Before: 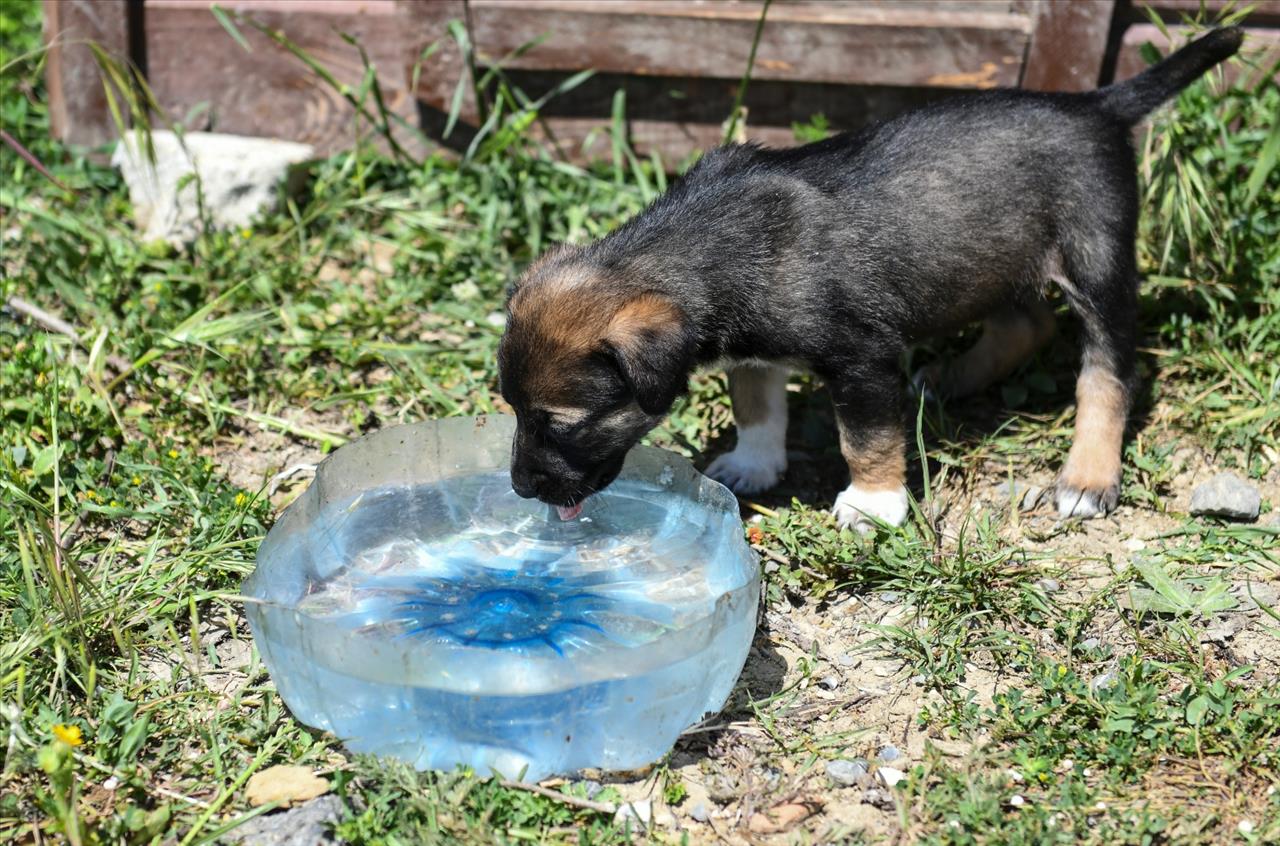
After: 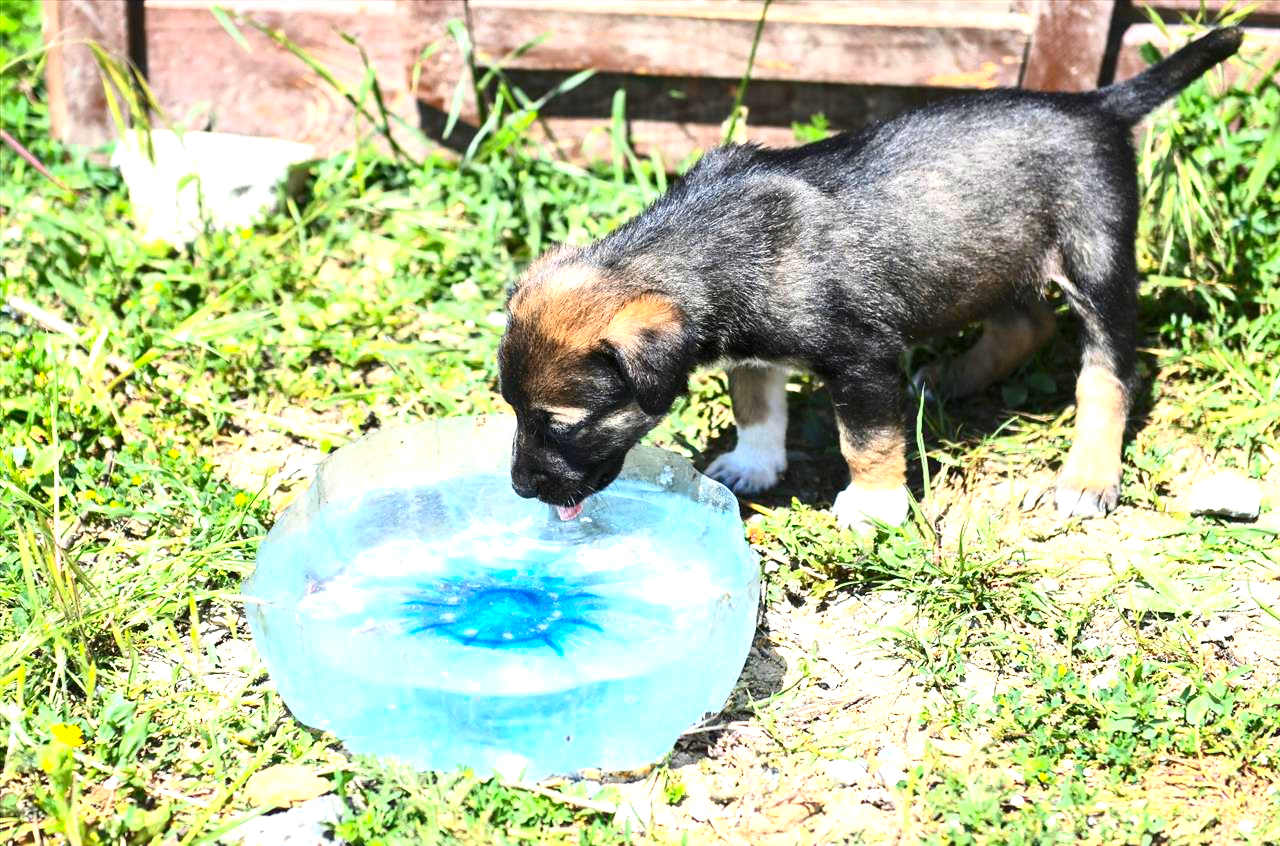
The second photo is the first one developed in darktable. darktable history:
contrast brightness saturation: contrast 0.23, brightness 0.1, saturation 0.29
exposure: black level correction 0, exposure 1.3 EV, compensate exposure bias true, compensate highlight preservation false
